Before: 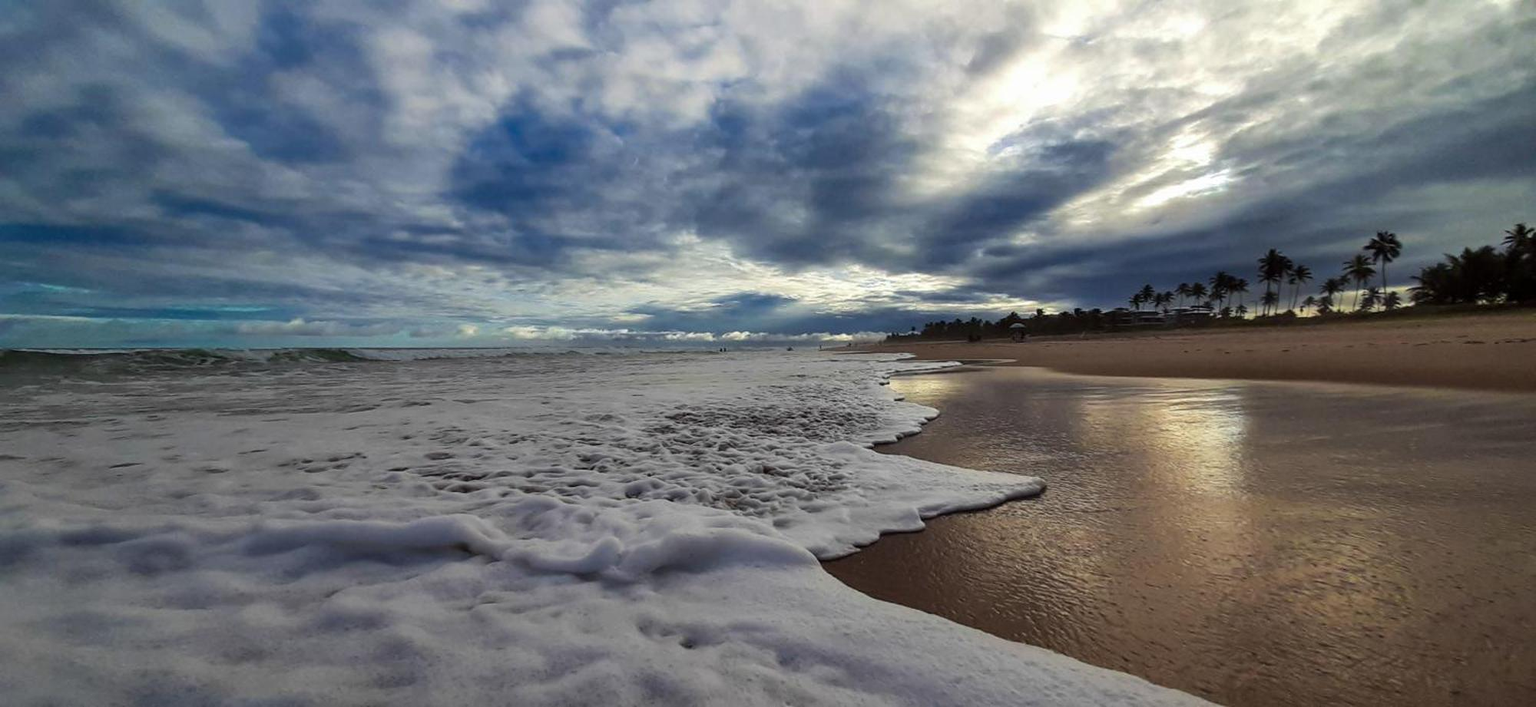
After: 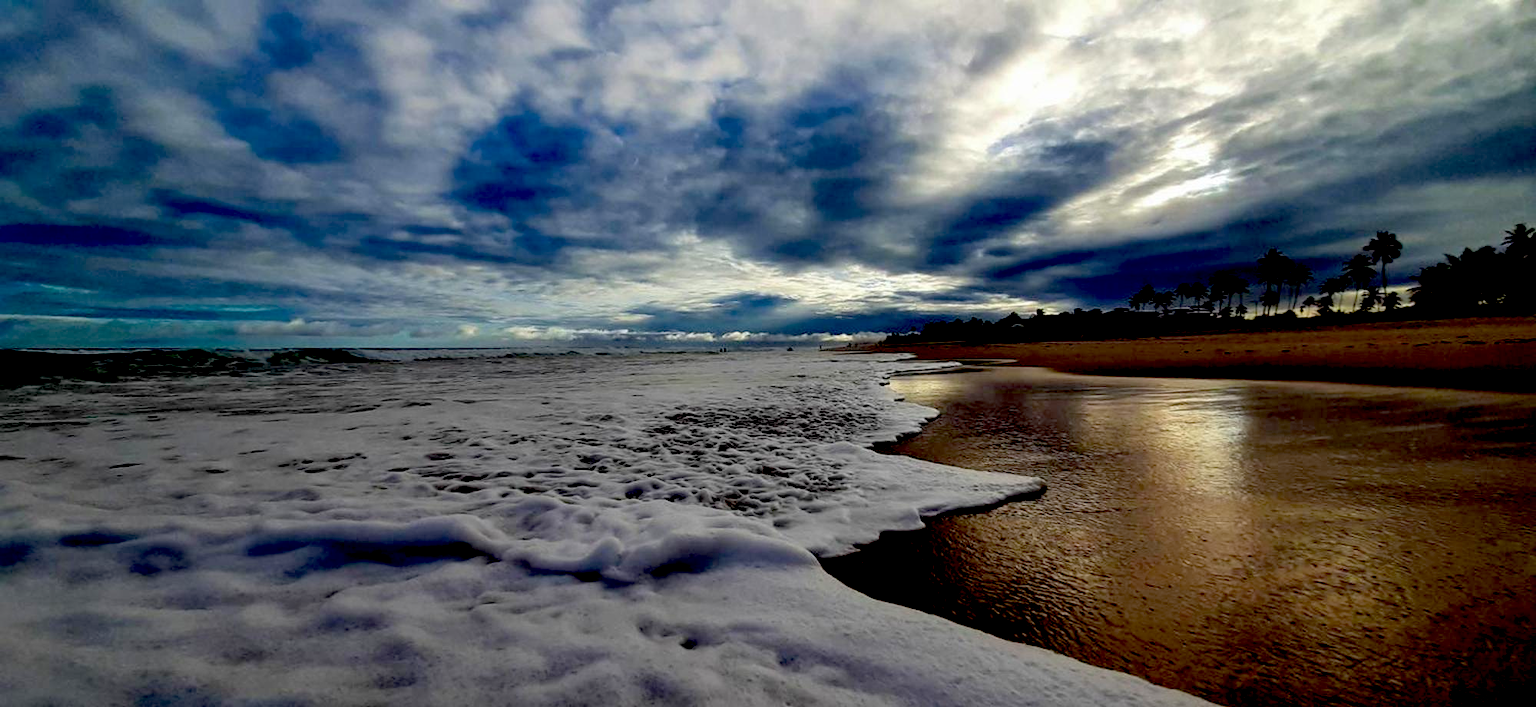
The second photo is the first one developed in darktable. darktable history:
exposure: black level correction 0.058, compensate exposure bias true, compensate highlight preservation false
